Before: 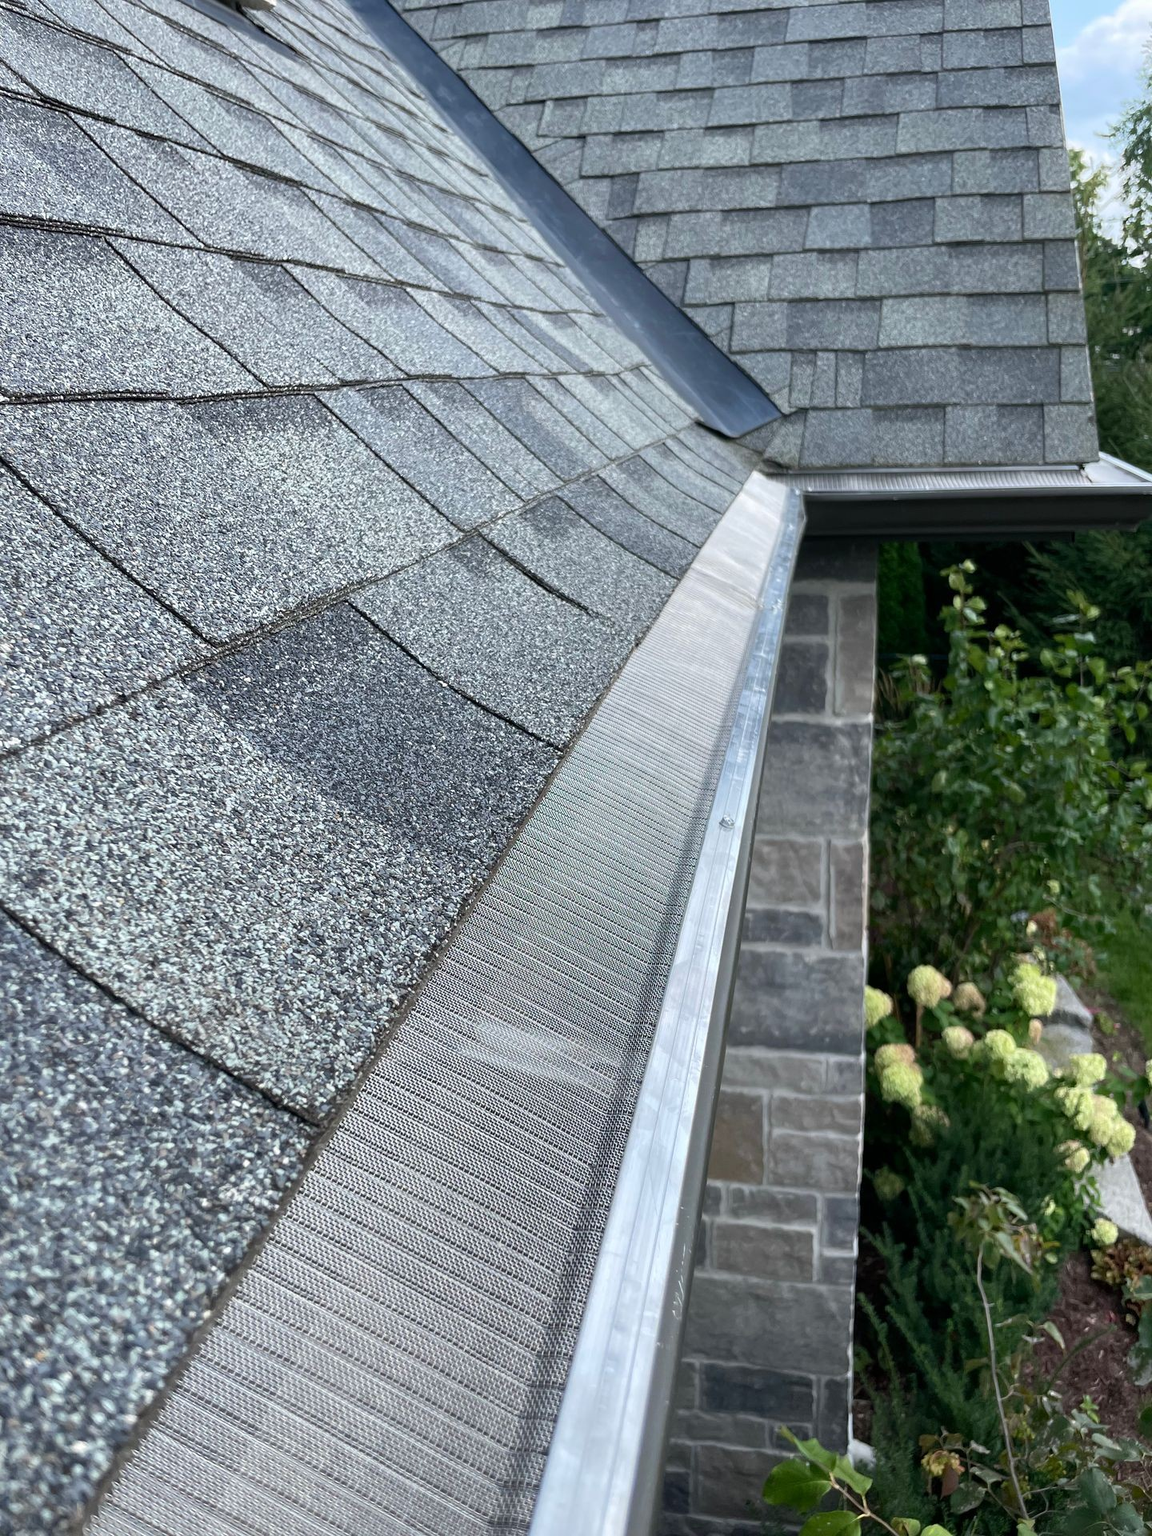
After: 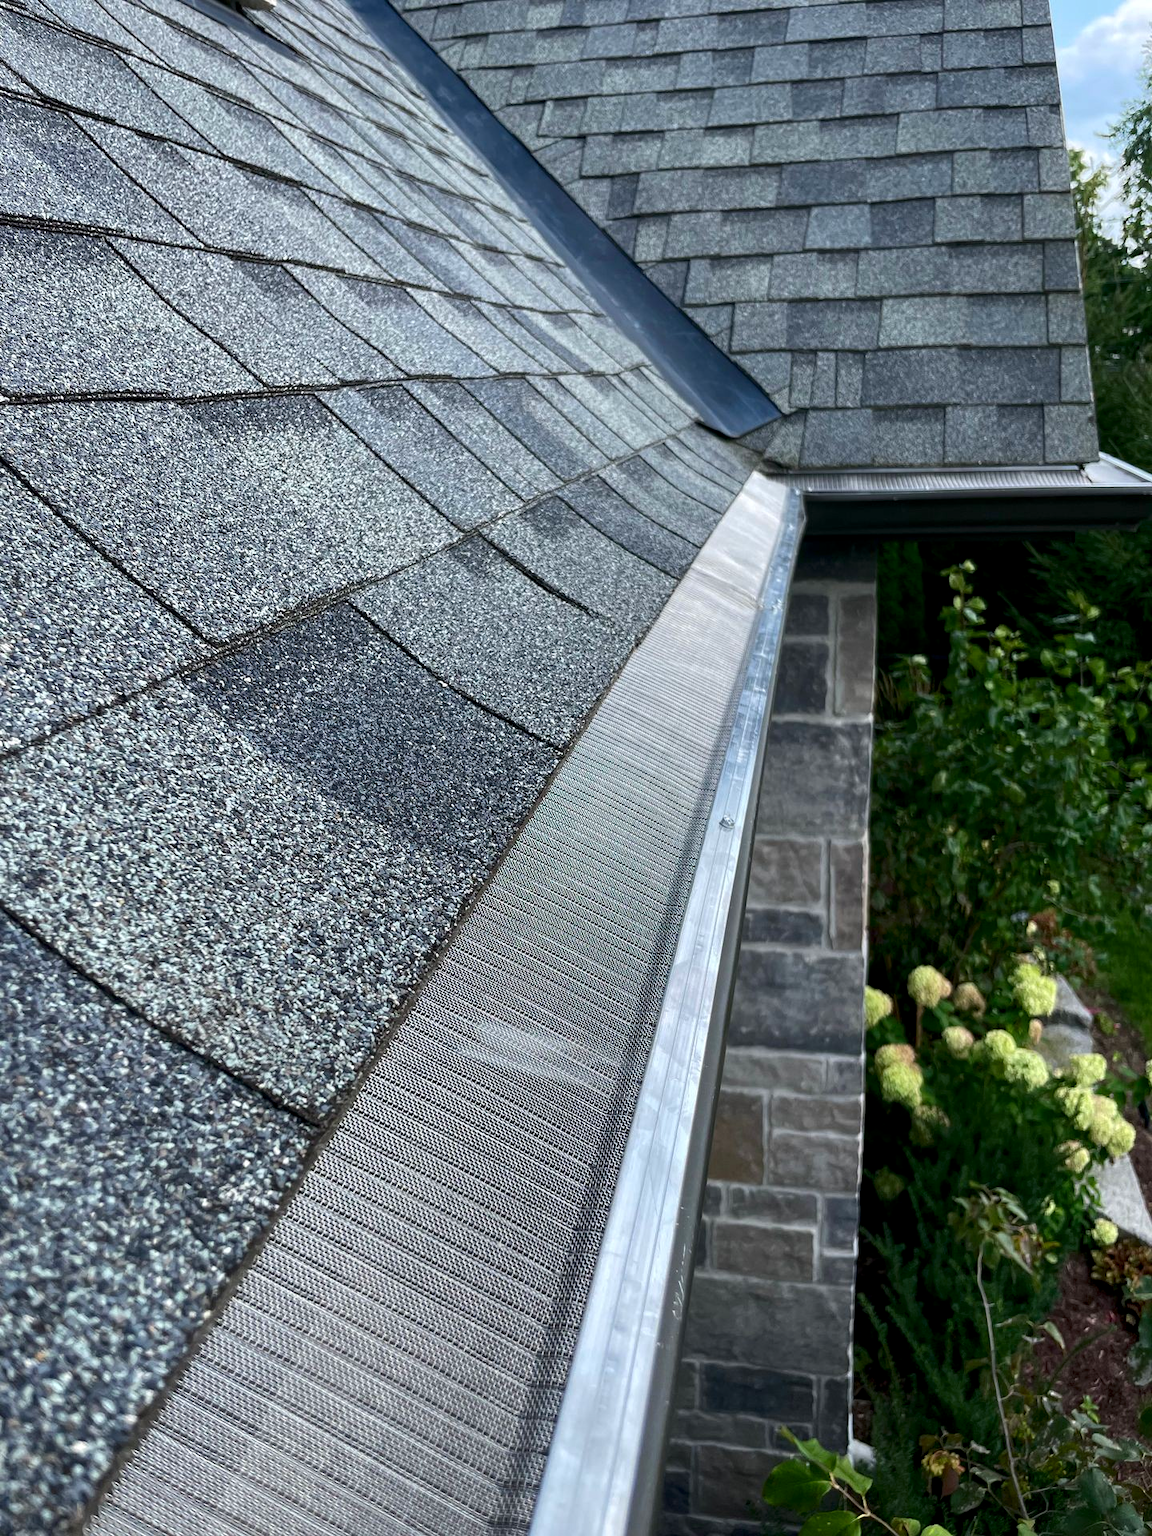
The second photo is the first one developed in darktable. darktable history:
color correction: saturation 1.11
local contrast: highlights 100%, shadows 100%, detail 120%, midtone range 0.2
contrast brightness saturation: contrast 0.07, brightness -0.13, saturation 0.06
